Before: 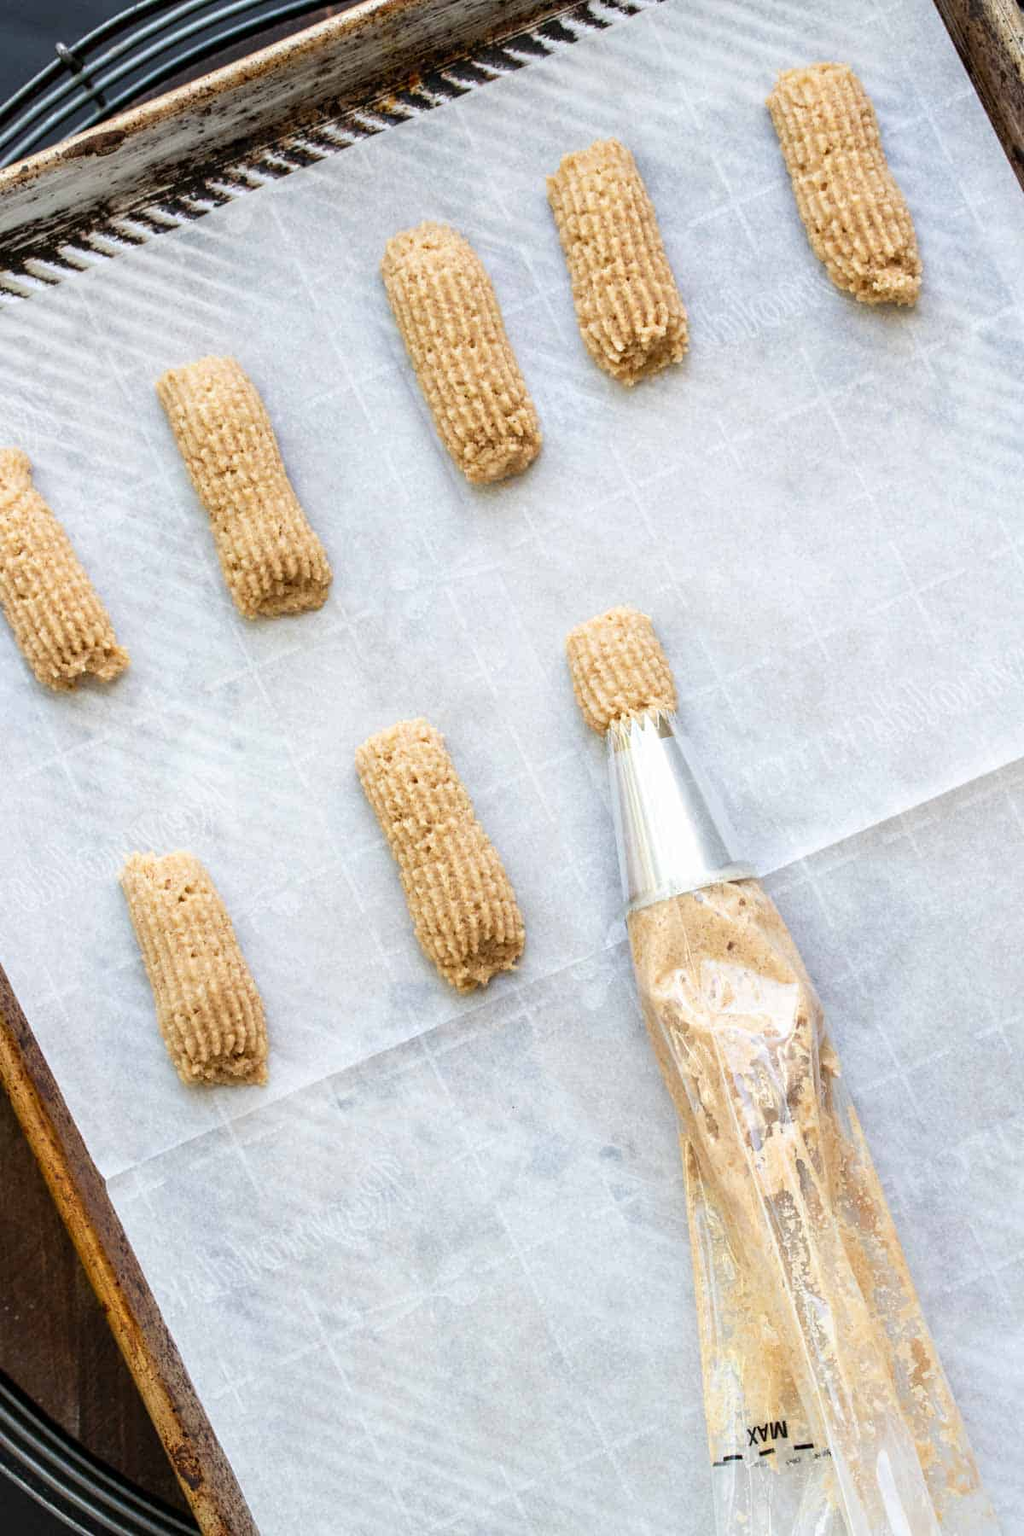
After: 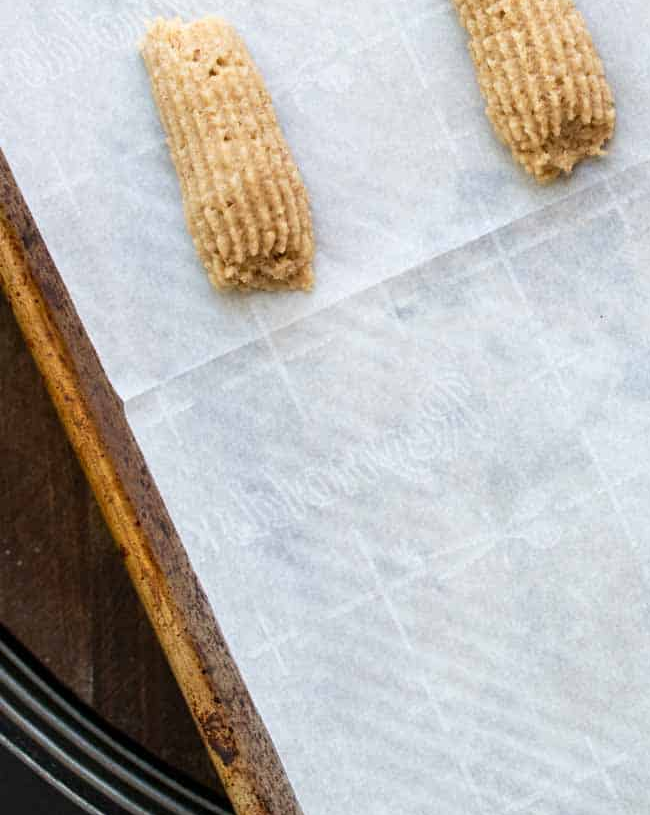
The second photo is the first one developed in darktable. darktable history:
crop and rotate: top 54.549%, right 45.819%, bottom 0.142%
